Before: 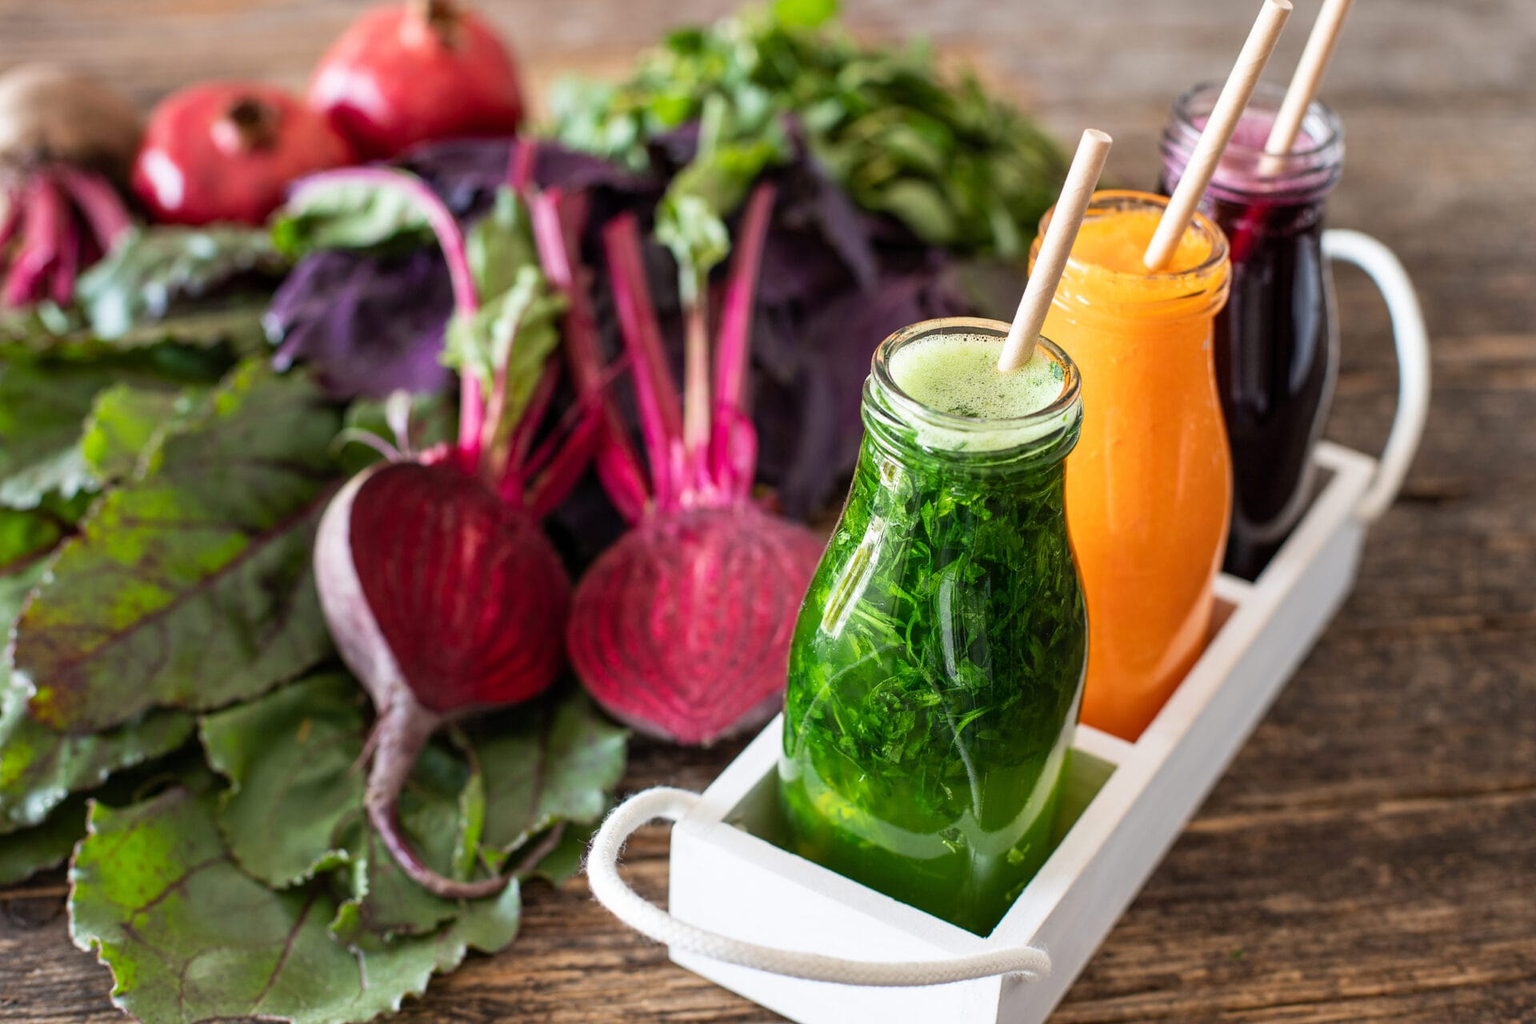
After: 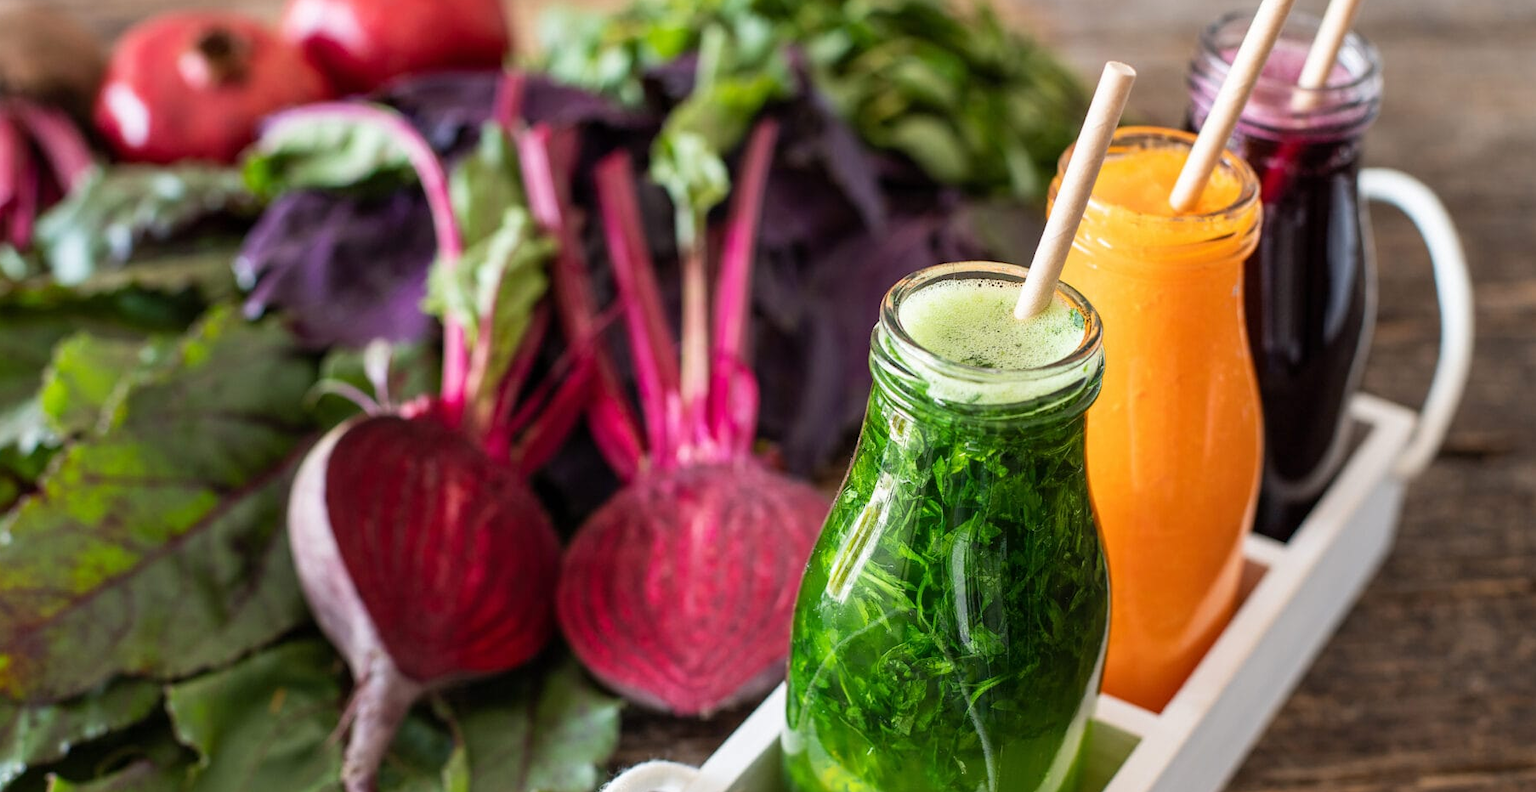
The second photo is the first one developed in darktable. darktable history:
crop: left 2.84%, top 6.99%, right 3.019%, bottom 20.177%
